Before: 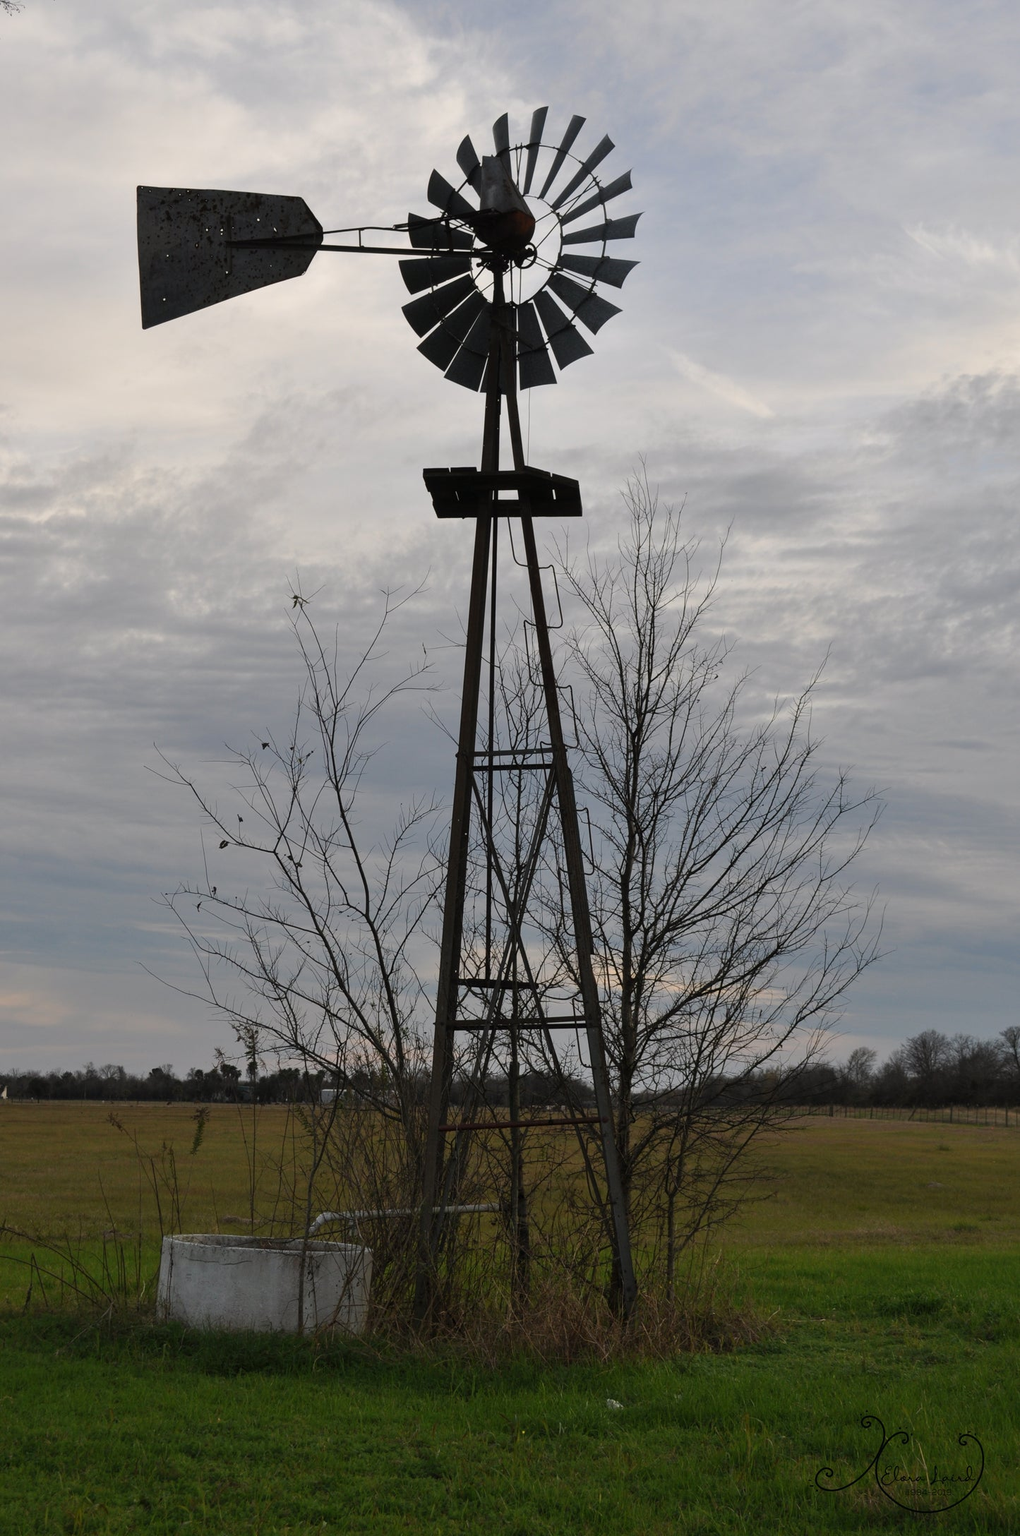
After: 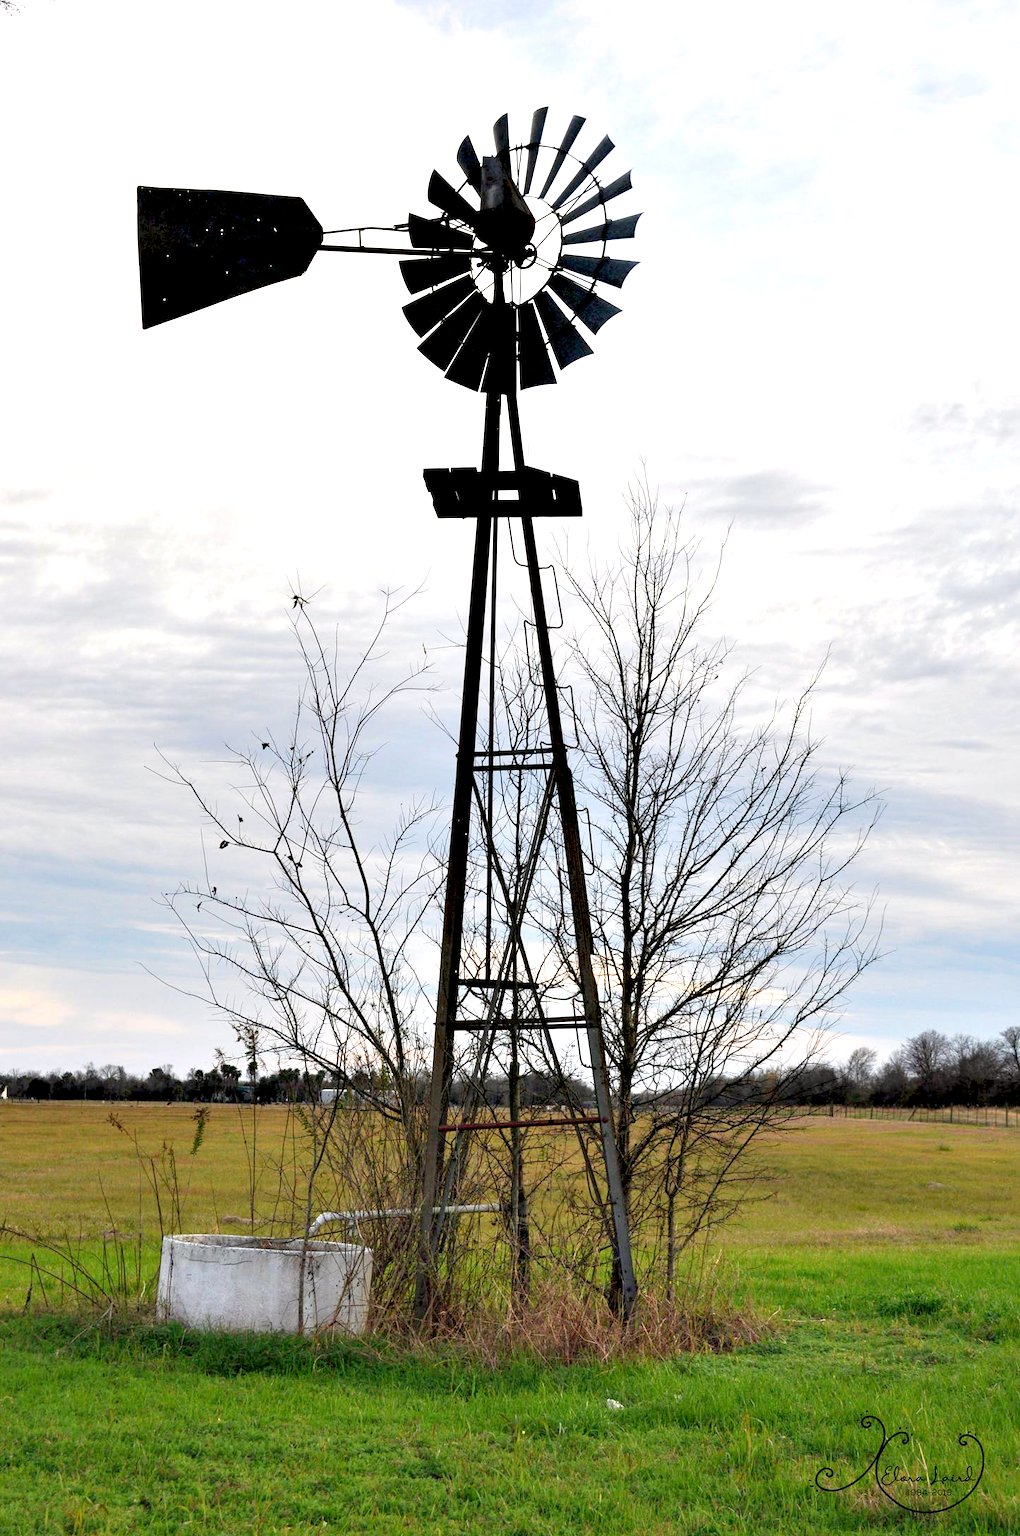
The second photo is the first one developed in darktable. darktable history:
exposure: exposure 1.058 EV, compensate highlight preservation false
contrast equalizer: y [[0.6 ×6], [0.55 ×6], [0 ×6], [0 ×6], [0 ×6]]
levels: black 0.066%, levels [0, 0.397, 0.955]
